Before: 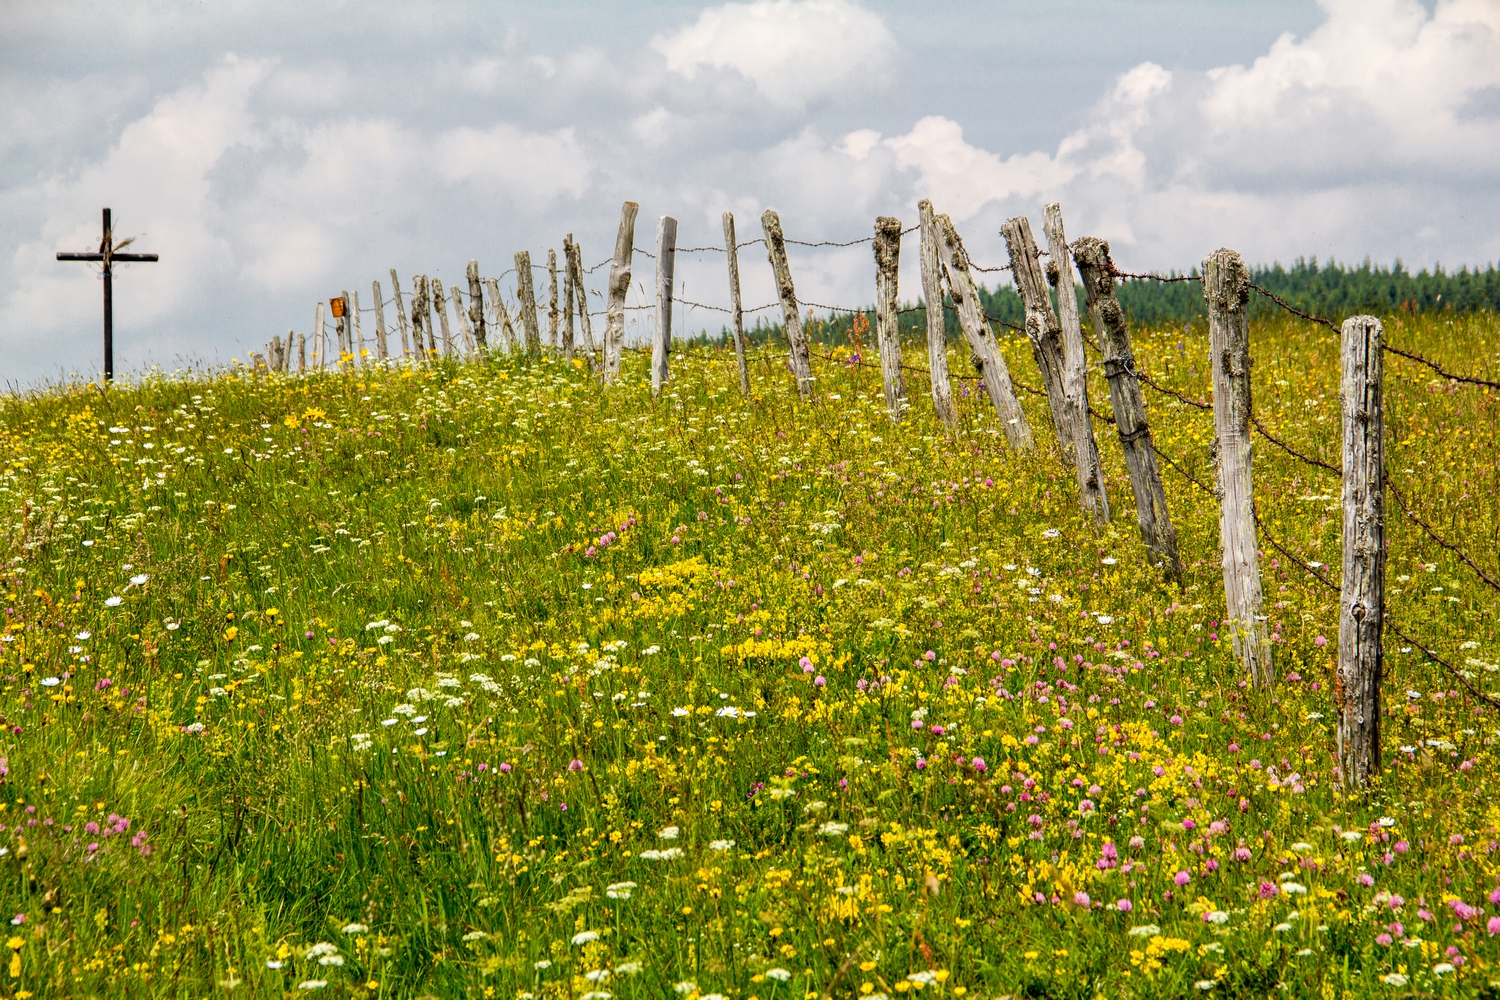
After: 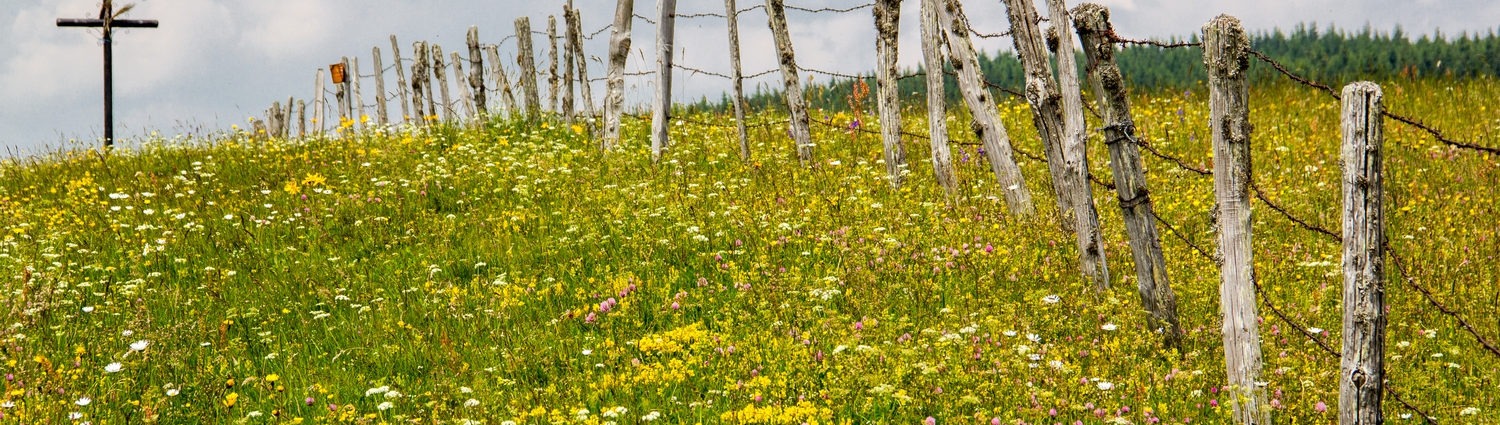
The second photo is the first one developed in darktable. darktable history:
crop and rotate: top 23.465%, bottom 33.973%
